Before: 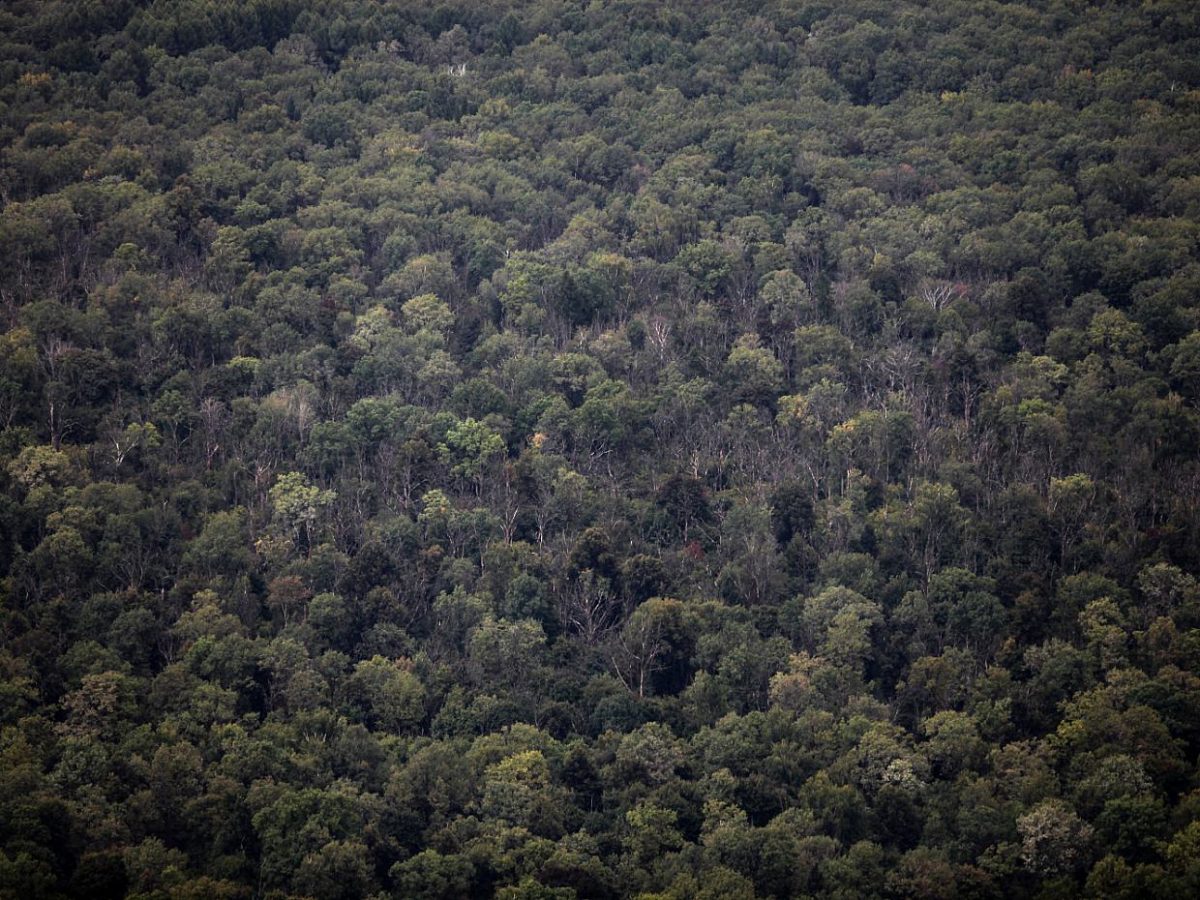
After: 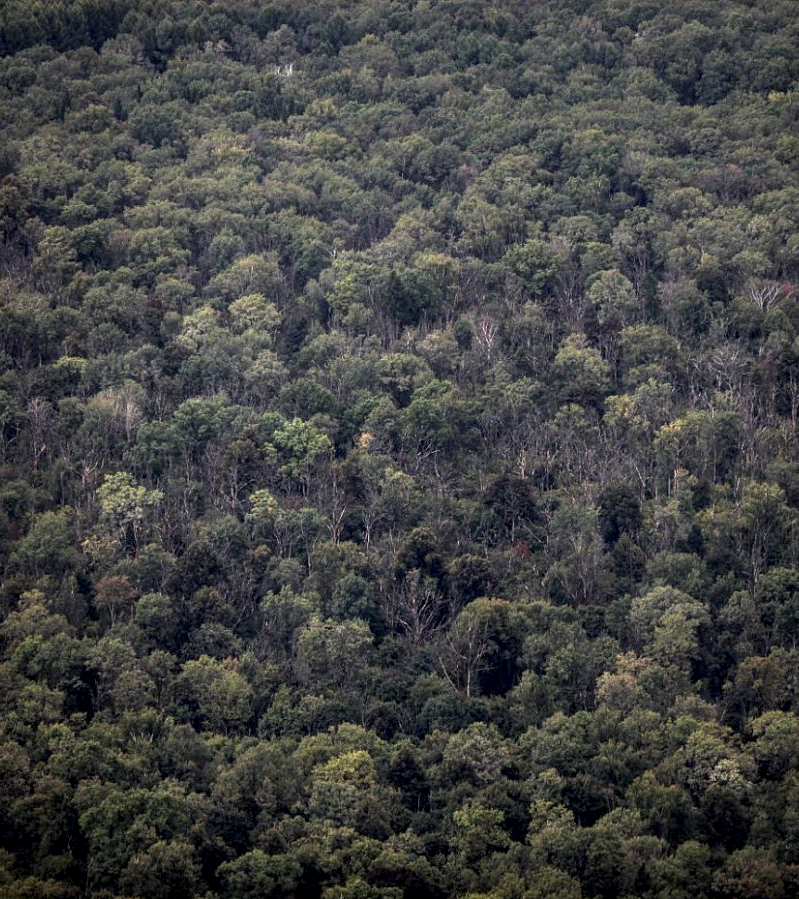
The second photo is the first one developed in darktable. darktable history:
crop and rotate: left 14.436%, right 18.898%
local contrast: highlights 55%, shadows 52%, detail 130%, midtone range 0.452
